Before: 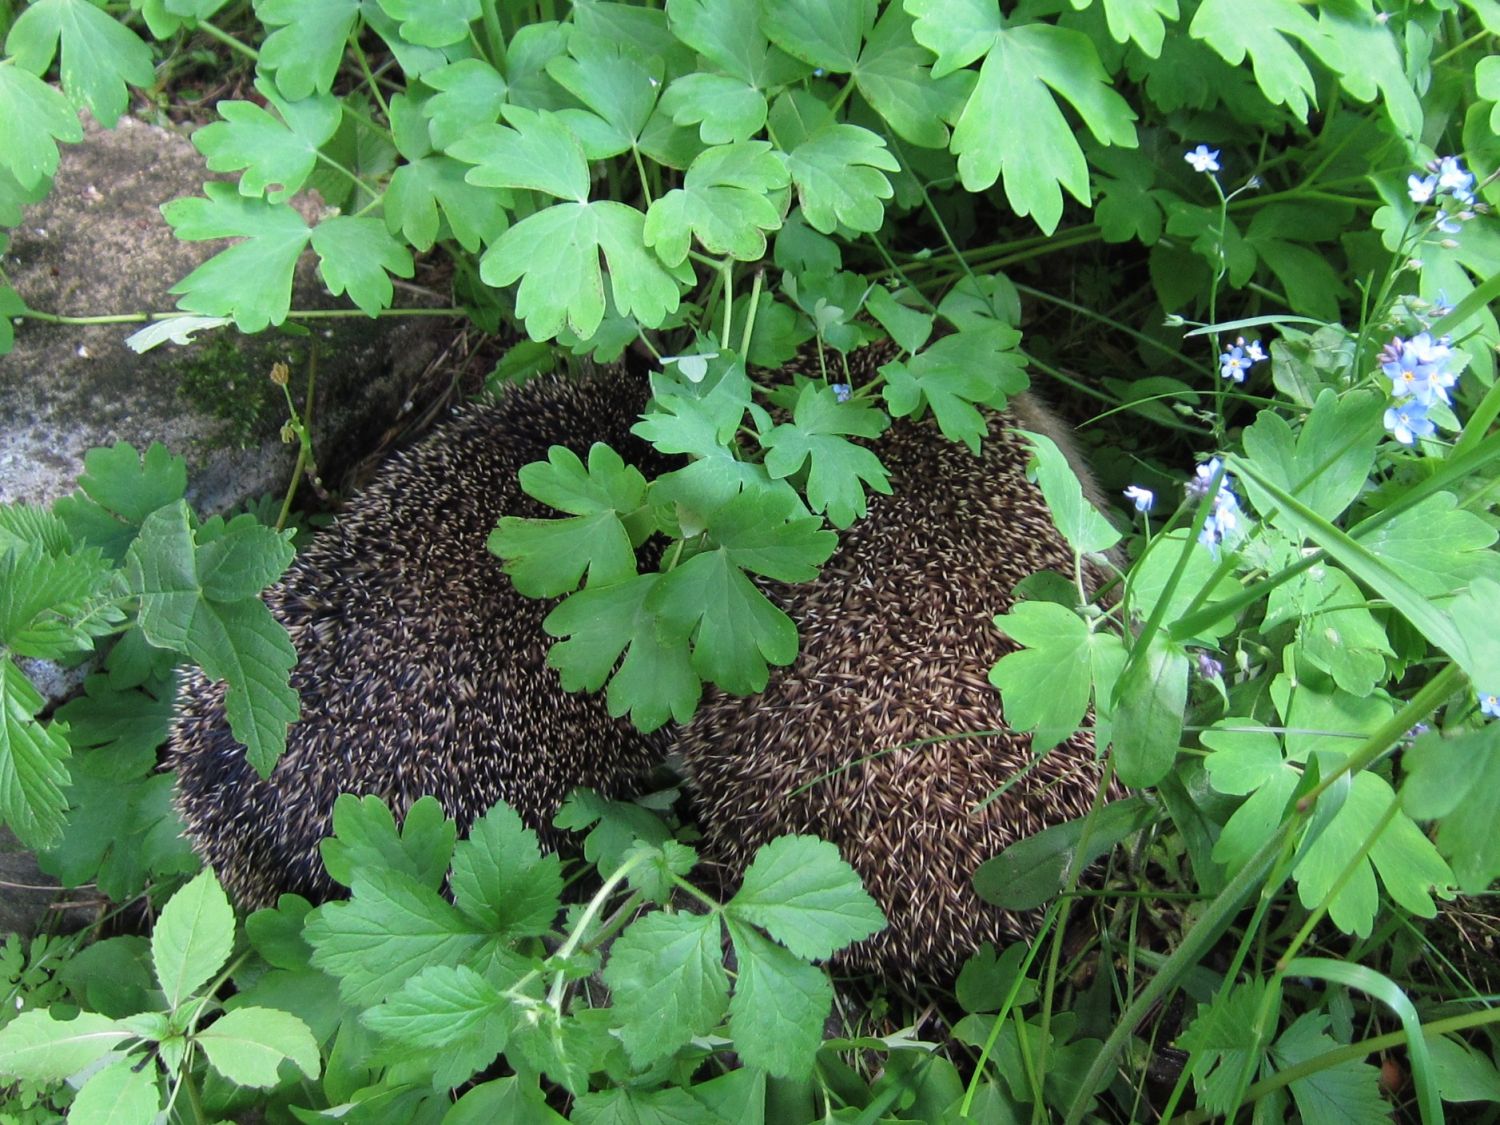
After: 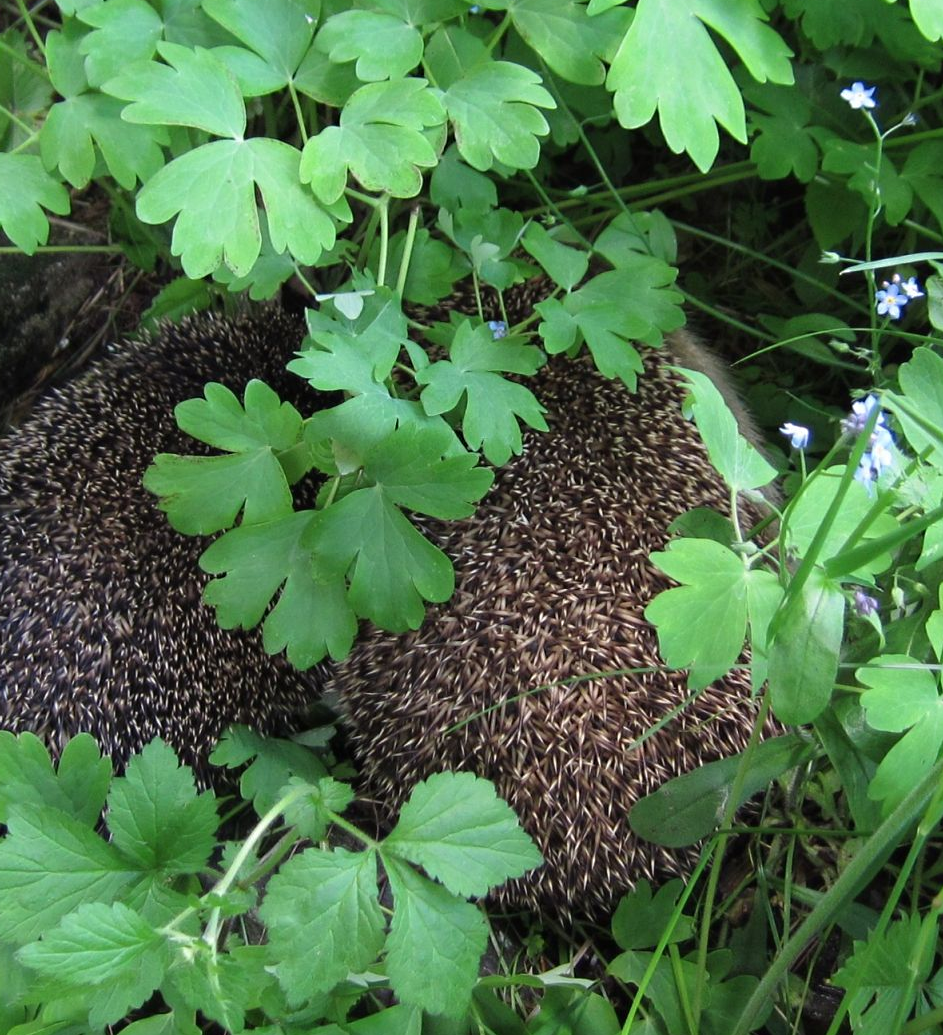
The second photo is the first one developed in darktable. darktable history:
sharpen: radius 5.358, amount 0.314, threshold 26.472
crop and rotate: left 22.994%, top 5.636%, right 14.136%, bottom 2.316%
color balance rgb: perceptual saturation grading › global saturation 0.156%
